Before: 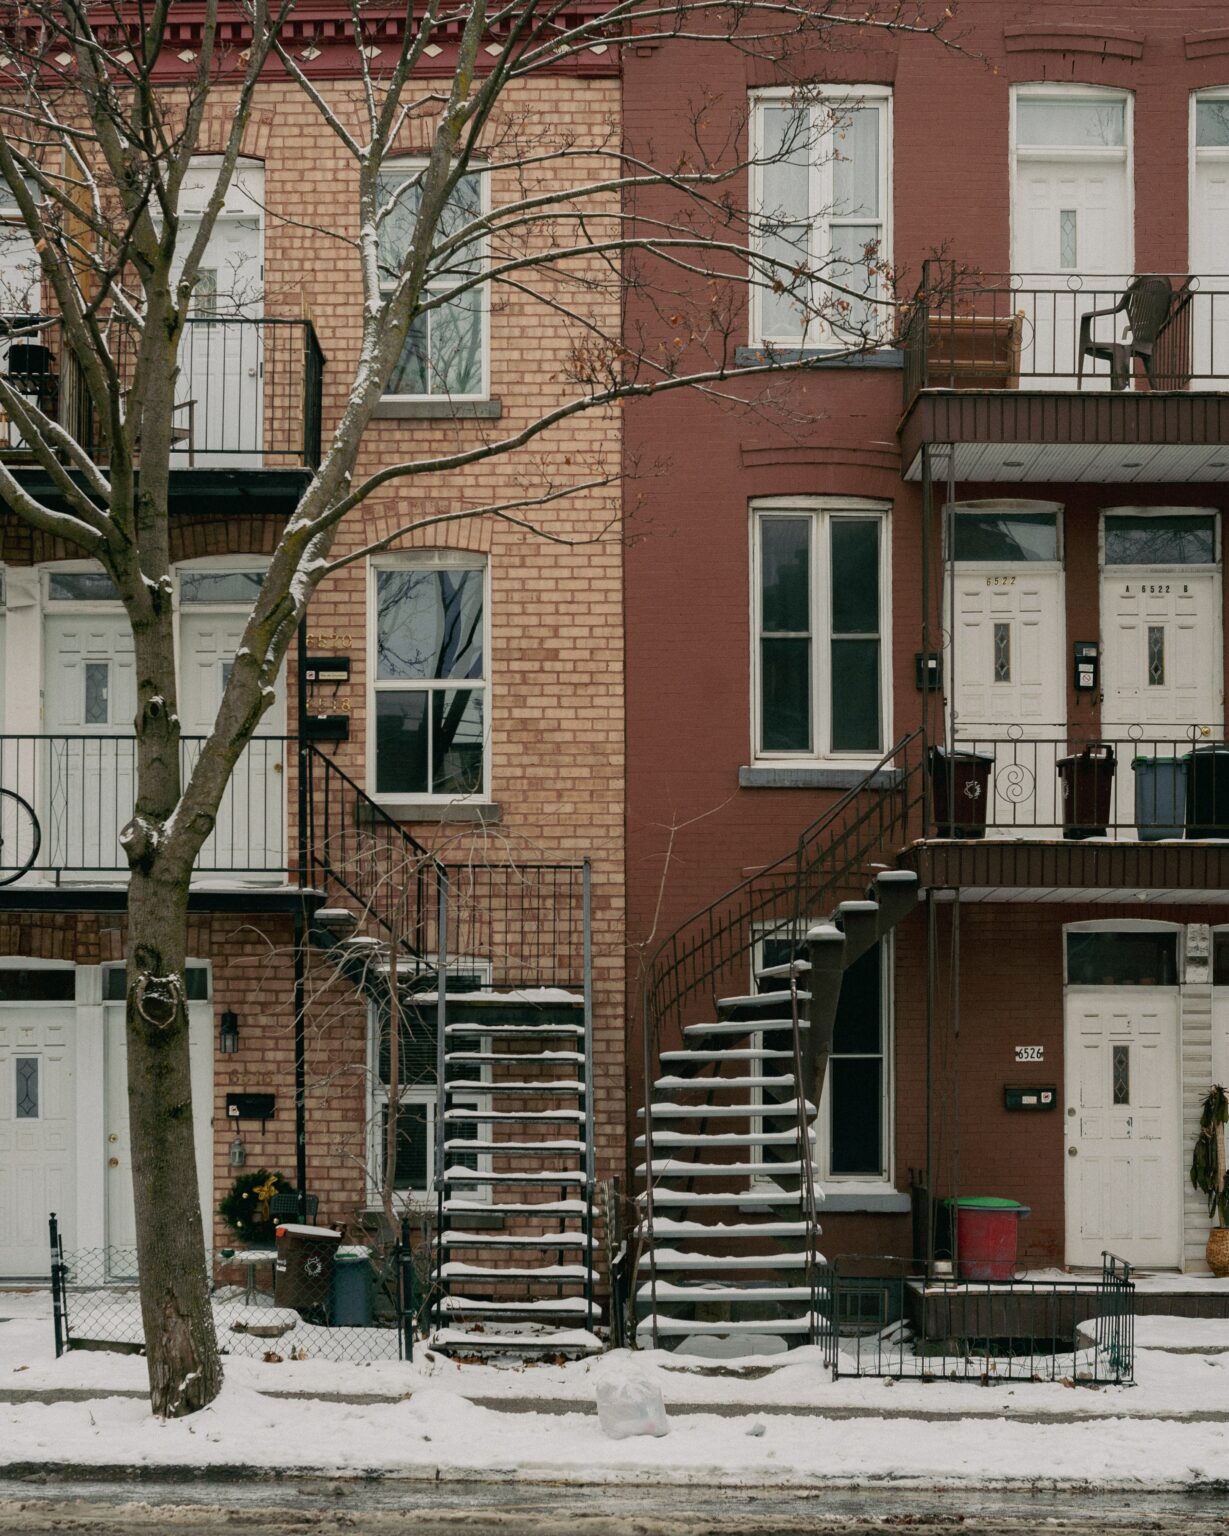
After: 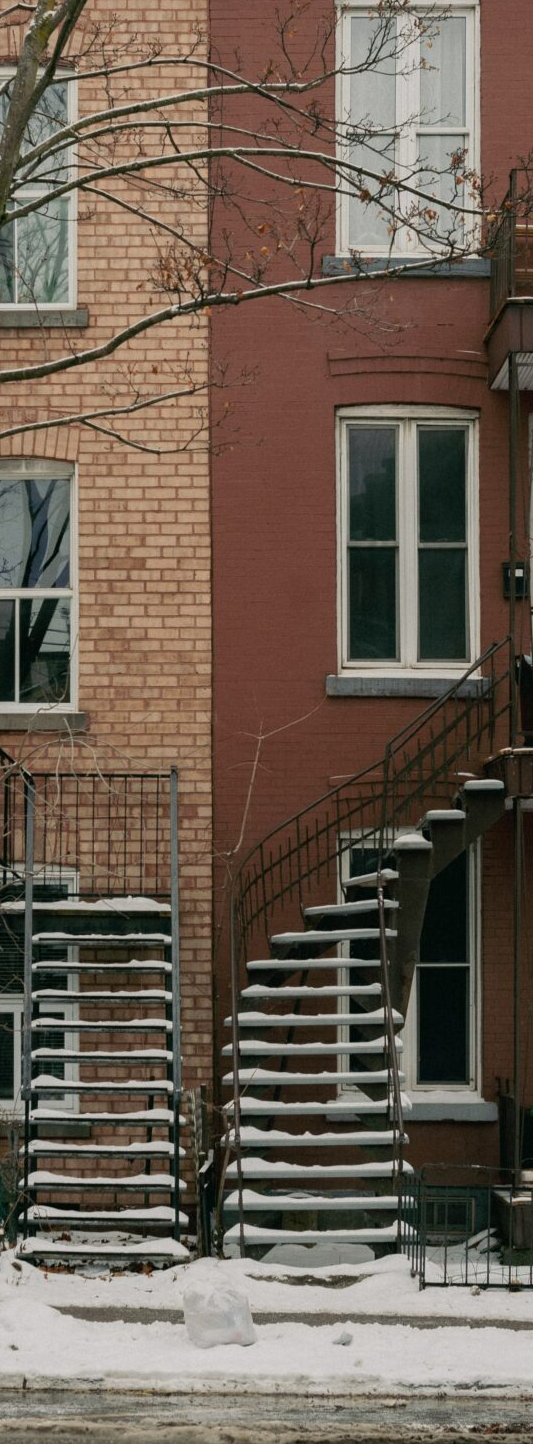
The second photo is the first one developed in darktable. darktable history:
crop: left 33.62%, top 5.988%, right 22.942%
